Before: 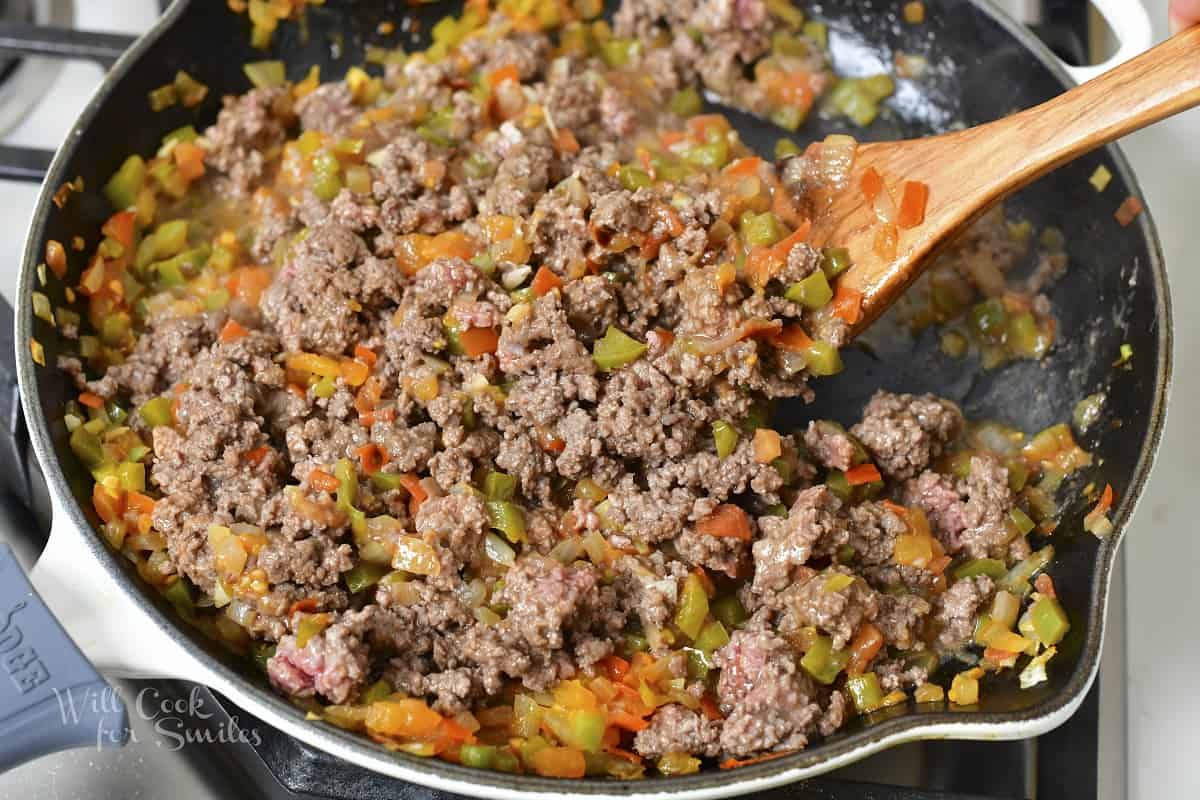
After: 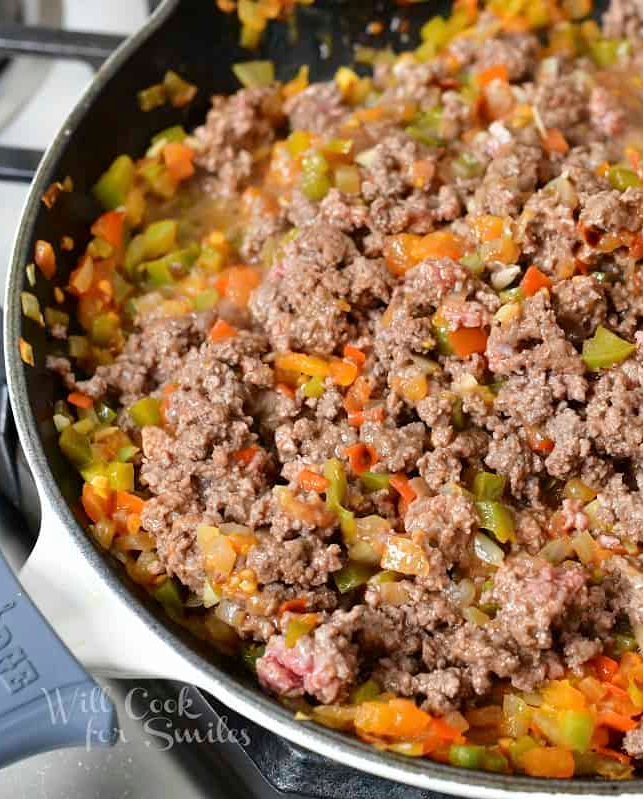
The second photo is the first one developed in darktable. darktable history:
crop: left 0.926%, right 45.478%, bottom 0.079%
